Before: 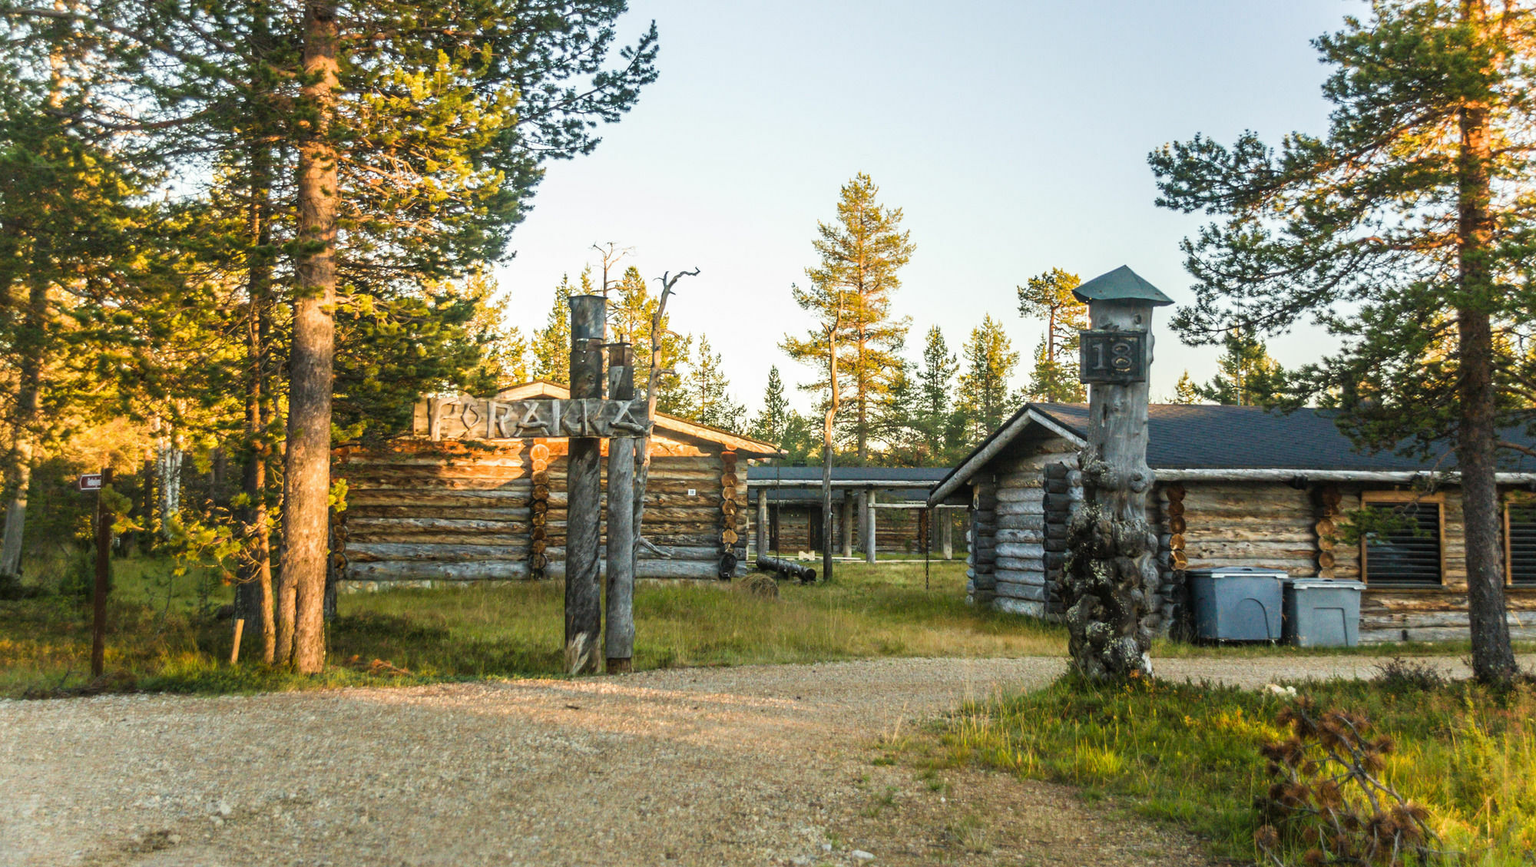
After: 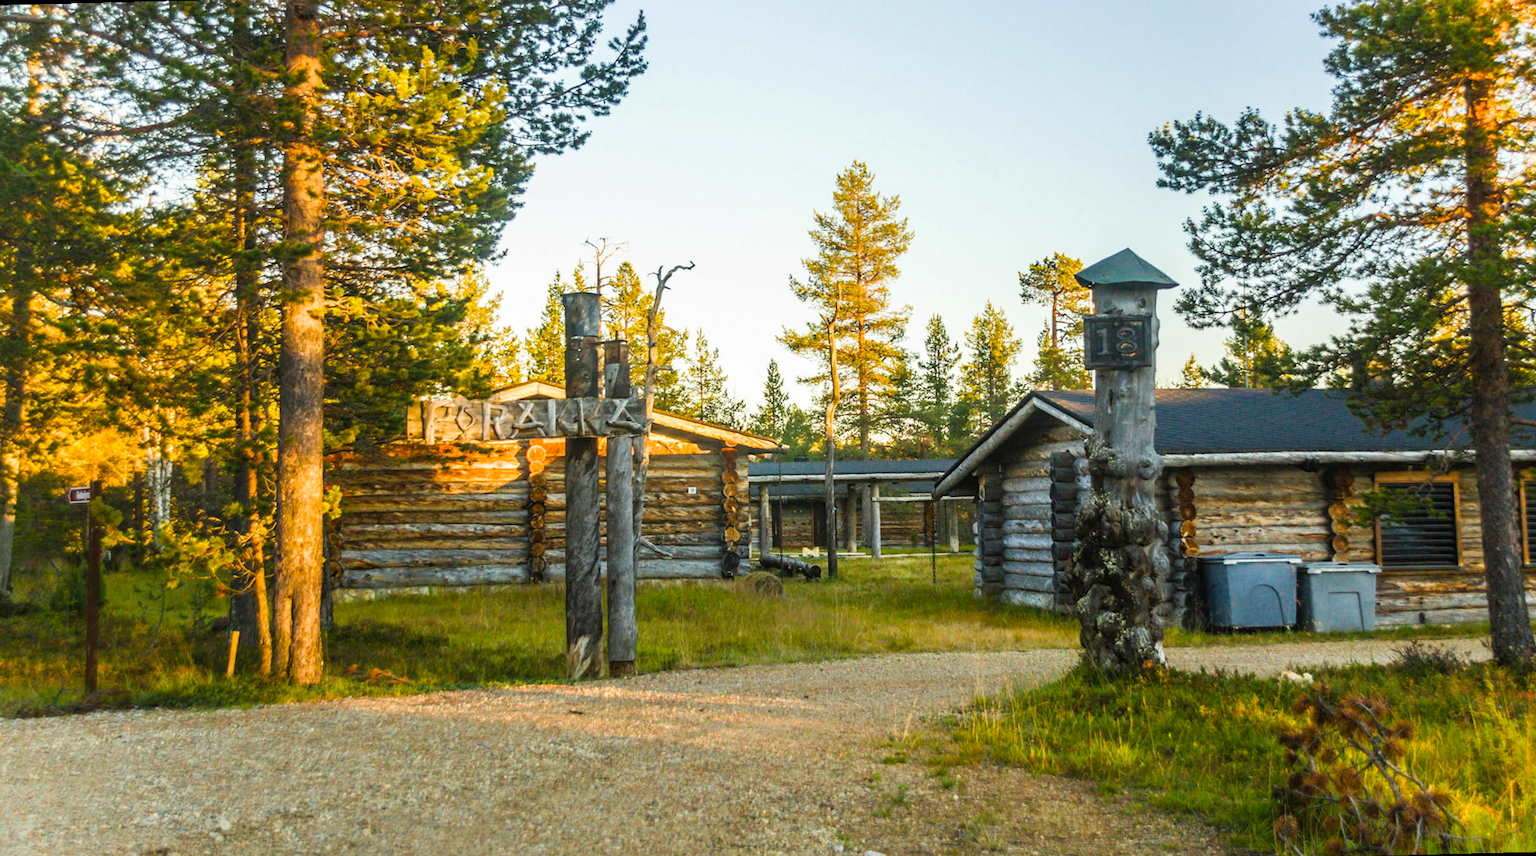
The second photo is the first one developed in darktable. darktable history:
rotate and perspective: rotation -1.42°, crop left 0.016, crop right 0.984, crop top 0.035, crop bottom 0.965
color balance: output saturation 120%
